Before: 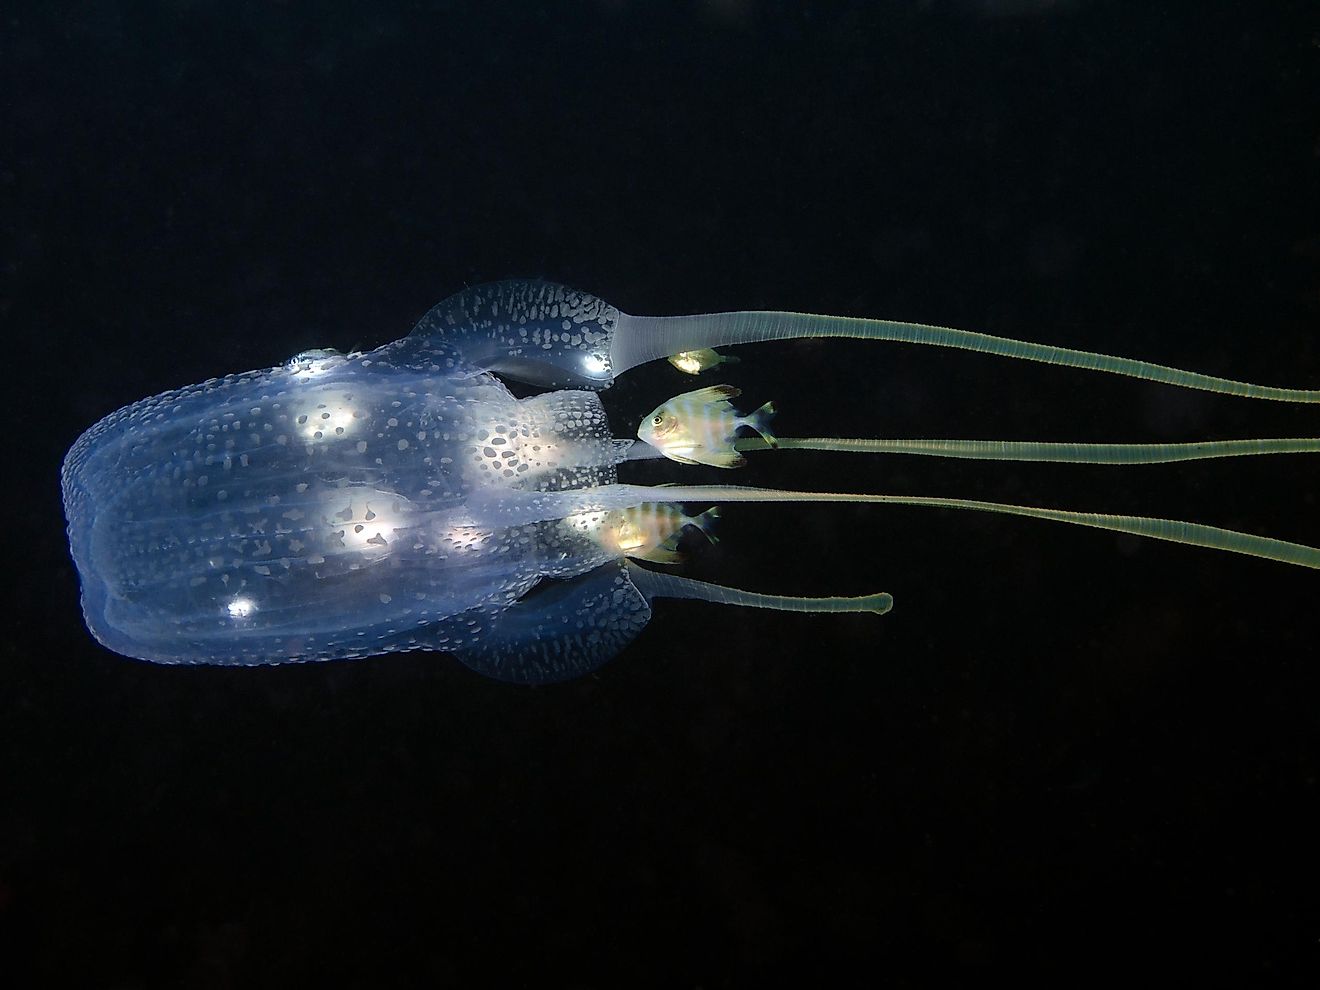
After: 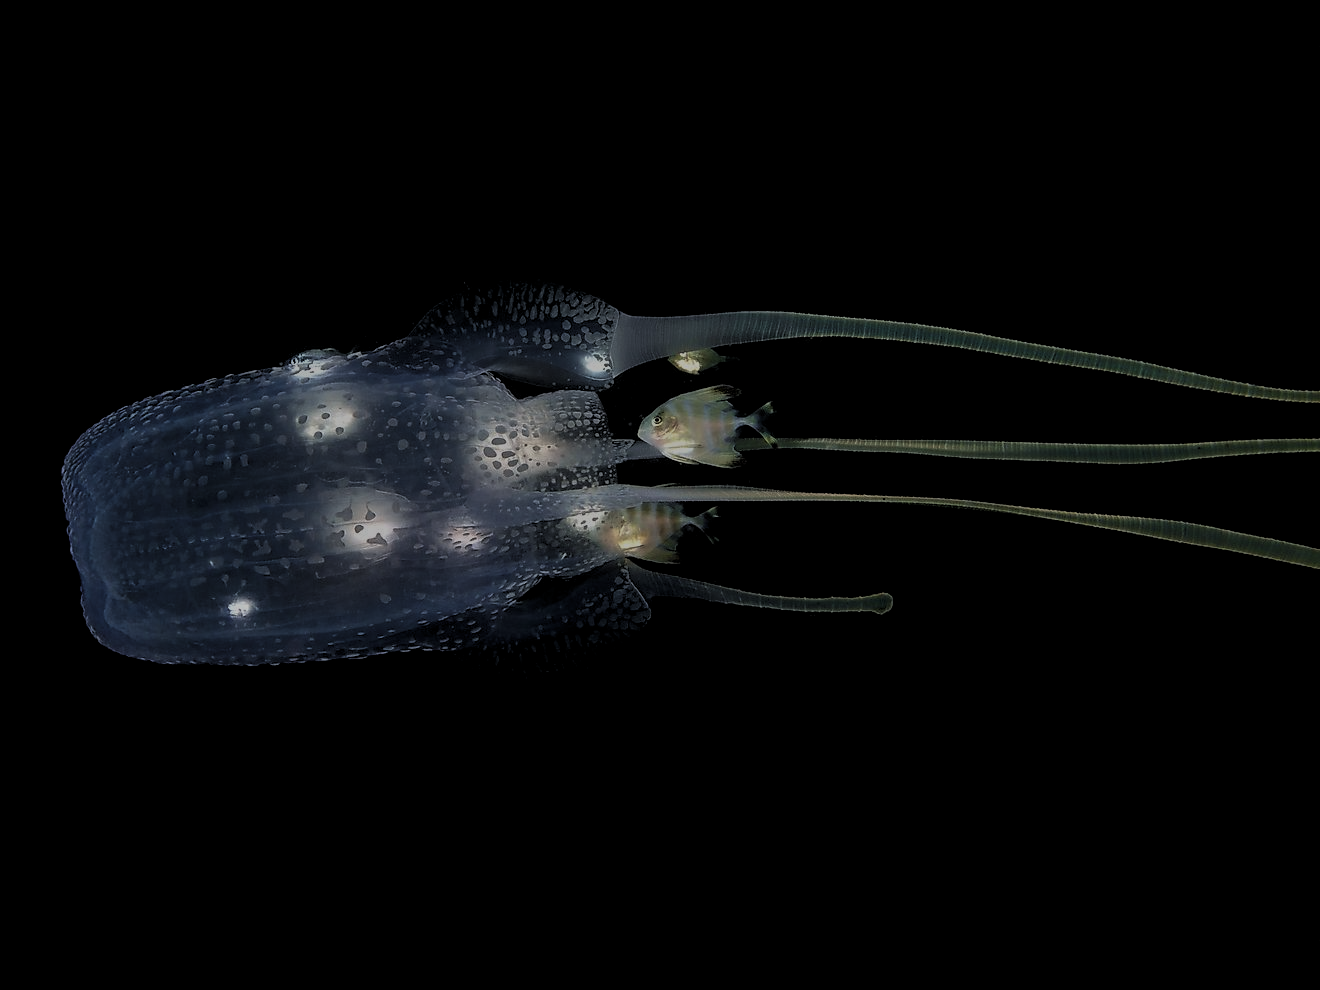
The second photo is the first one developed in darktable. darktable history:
exposure: black level correction 0.001, exposure 0.015 EV, compensate highlight preservation false
levels: levels [0.101, 0.578, 0.953]
tone equalizer: -8 EV -0.035 EV, -7 EV 0.034 EV, -6 EV -0.006 EV, -5 EV 0.005 EV, -4 EV -0.042 EV, -3 EV -0.231 EV, -2 EV -0.644 EV, -1 EV -0.98 EV, +0 EV -0.98 EV, mask exposure compensation -0.502 EV
